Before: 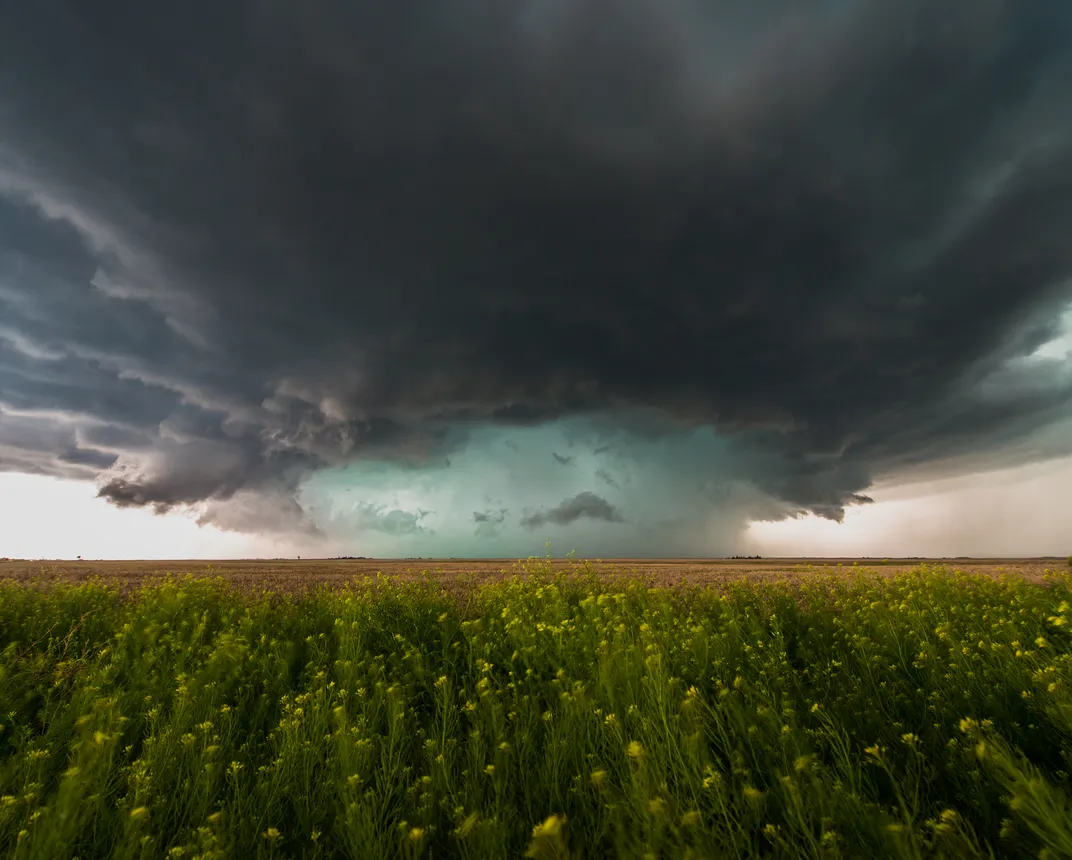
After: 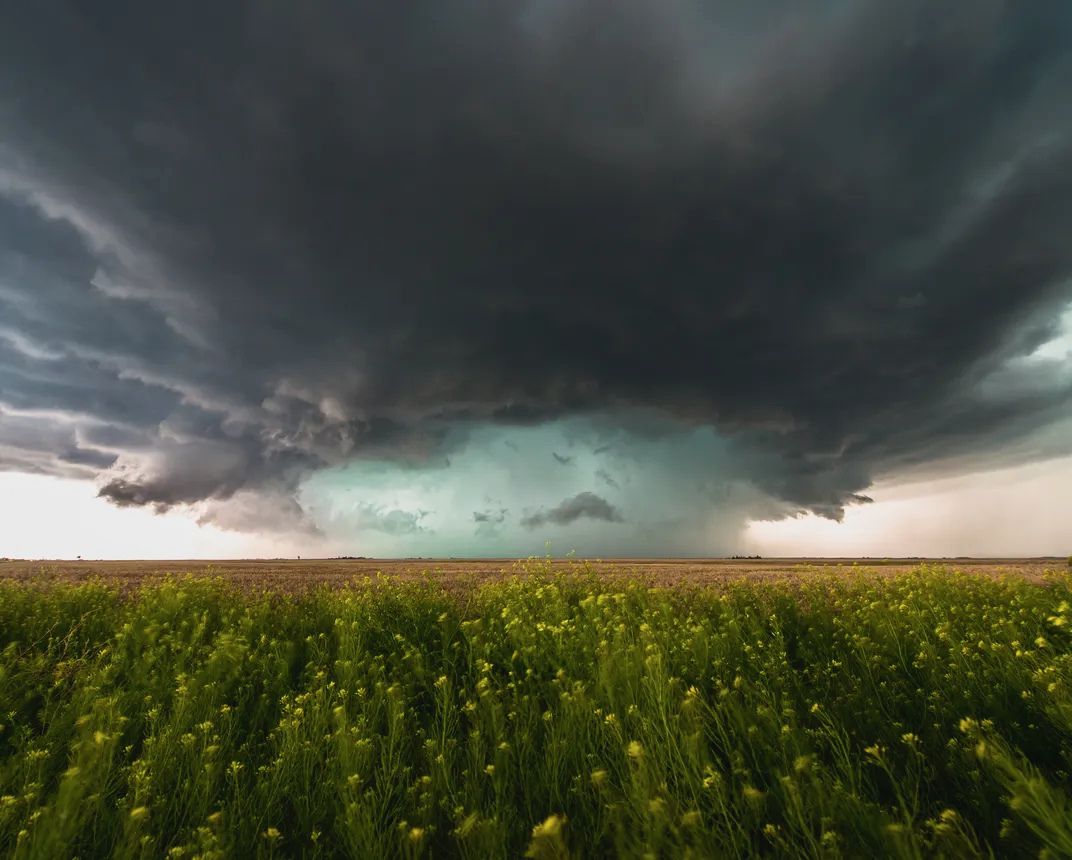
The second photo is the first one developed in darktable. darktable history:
tone curve: curves: ch0 [(0, 0.028) (0.138, 0.156) (0.468, 0.516) (0.754, 0.823) (1, 1)], color space Lab, independent channels, preserve colors none
